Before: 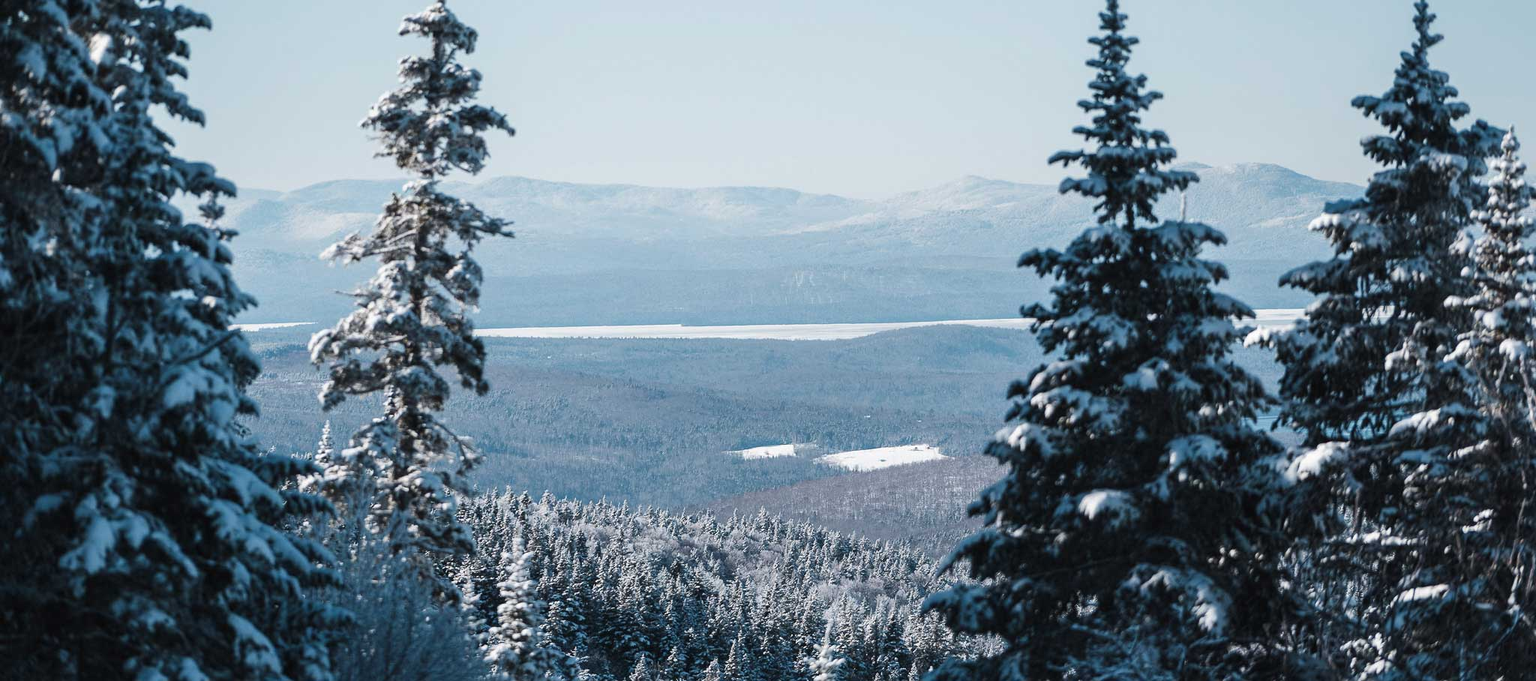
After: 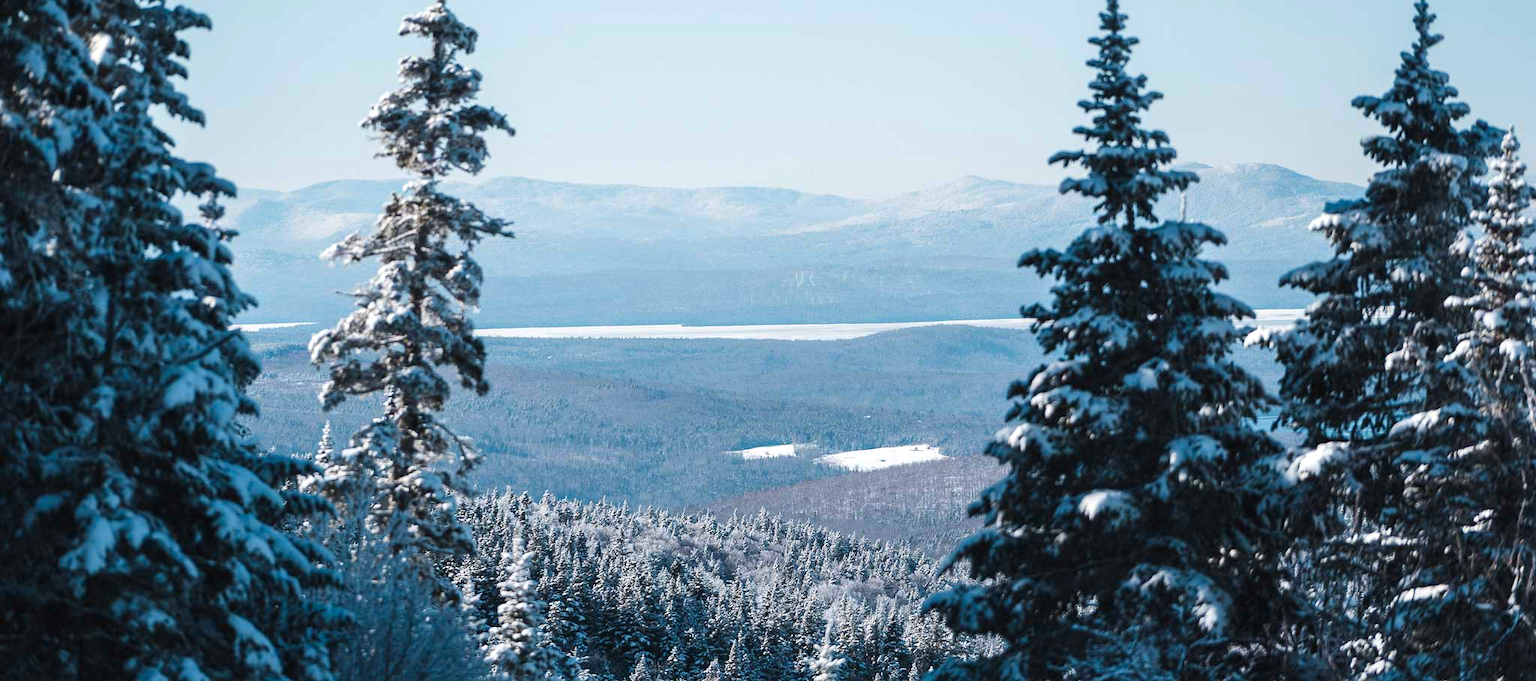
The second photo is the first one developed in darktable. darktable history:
color balance rgb: perceptual saturation grading › global saturation 30%
exposure: exposure 0.161 EV, compensate highlight preservation false
